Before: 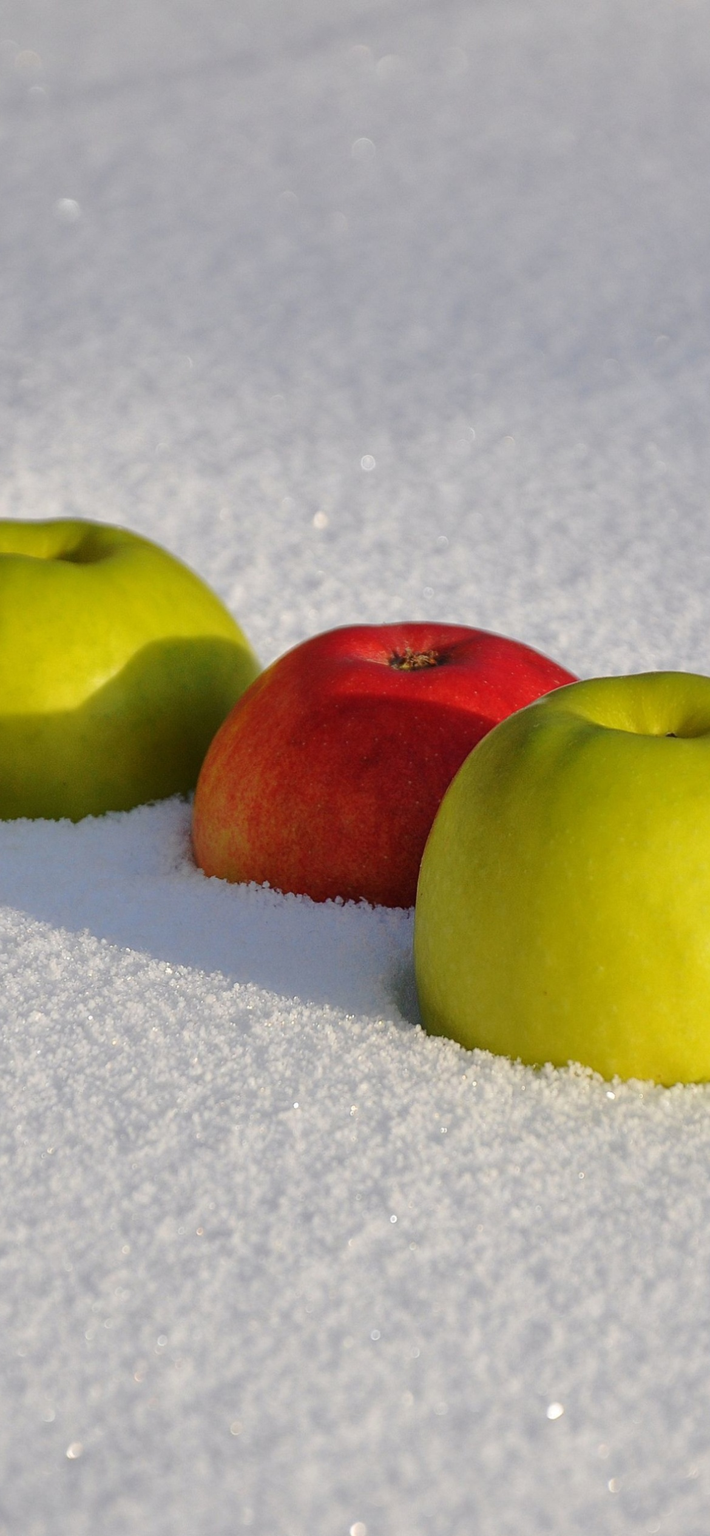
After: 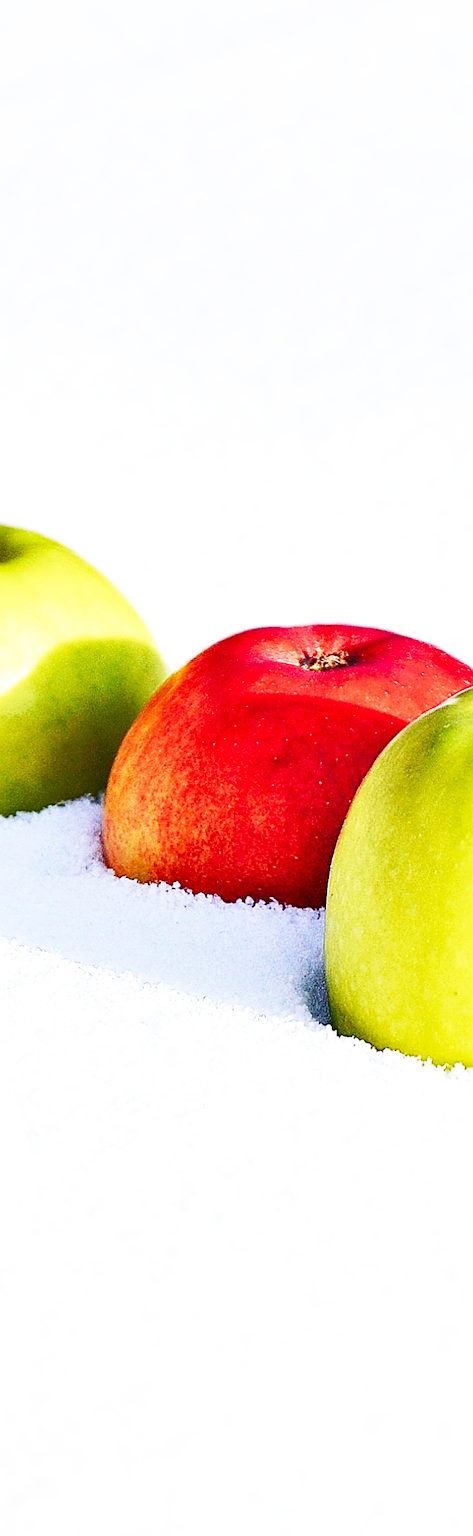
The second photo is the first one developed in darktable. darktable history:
base curve: curves: ch0 [(0, 0) (0.007, 0.004) (0.027, 0.03) (0.046, 0.07) (0.207, 0.54) (0.442, 0.872) (0.673, 0.972) (1, 1)], preserve colors none
exposure: black level correction 0.001, exposure 1.118 EV, compensate highlight preservation false
color calibration: illuminant as shot in camera, x 0.379, y 0.395, temperature 4139.14 K, saturation algorithm version 1 (2020)
sharpen: amount 1.014
shadows and highlights: low approximation 0.01, soften with gaussian
crop and rotate: left 12.666%, right 20.537%
